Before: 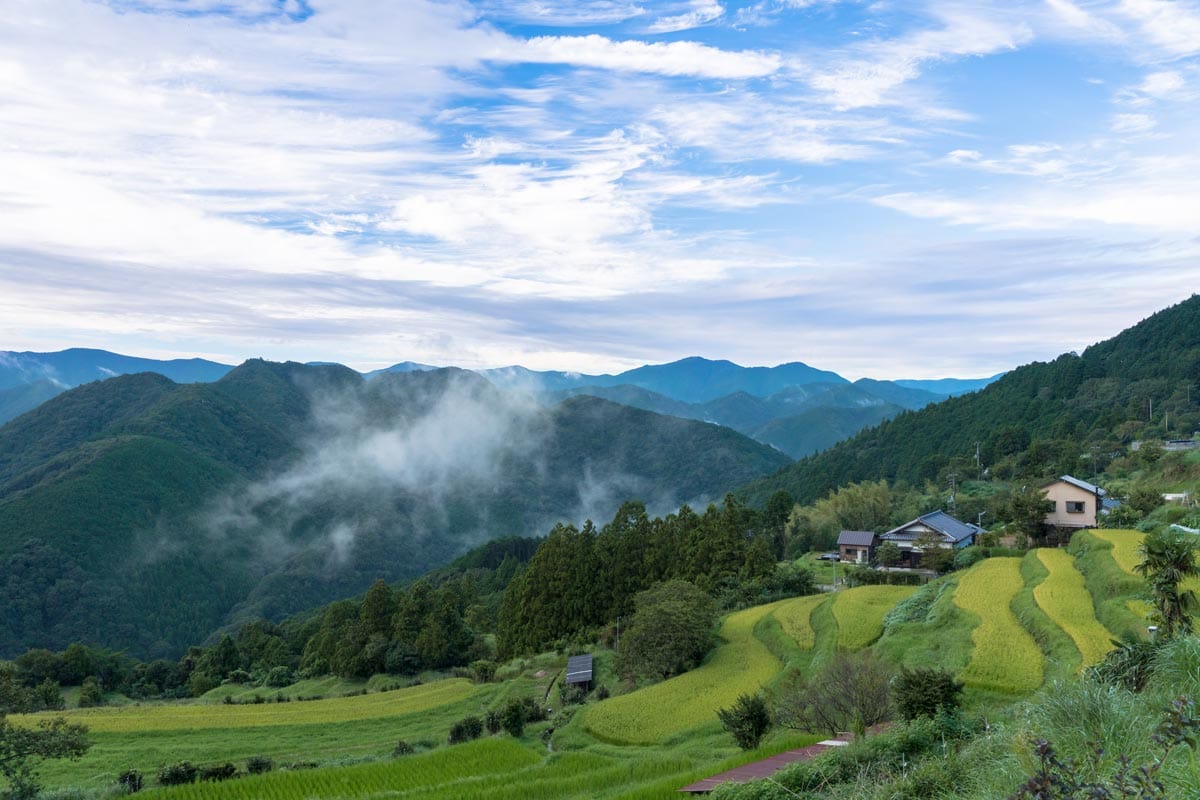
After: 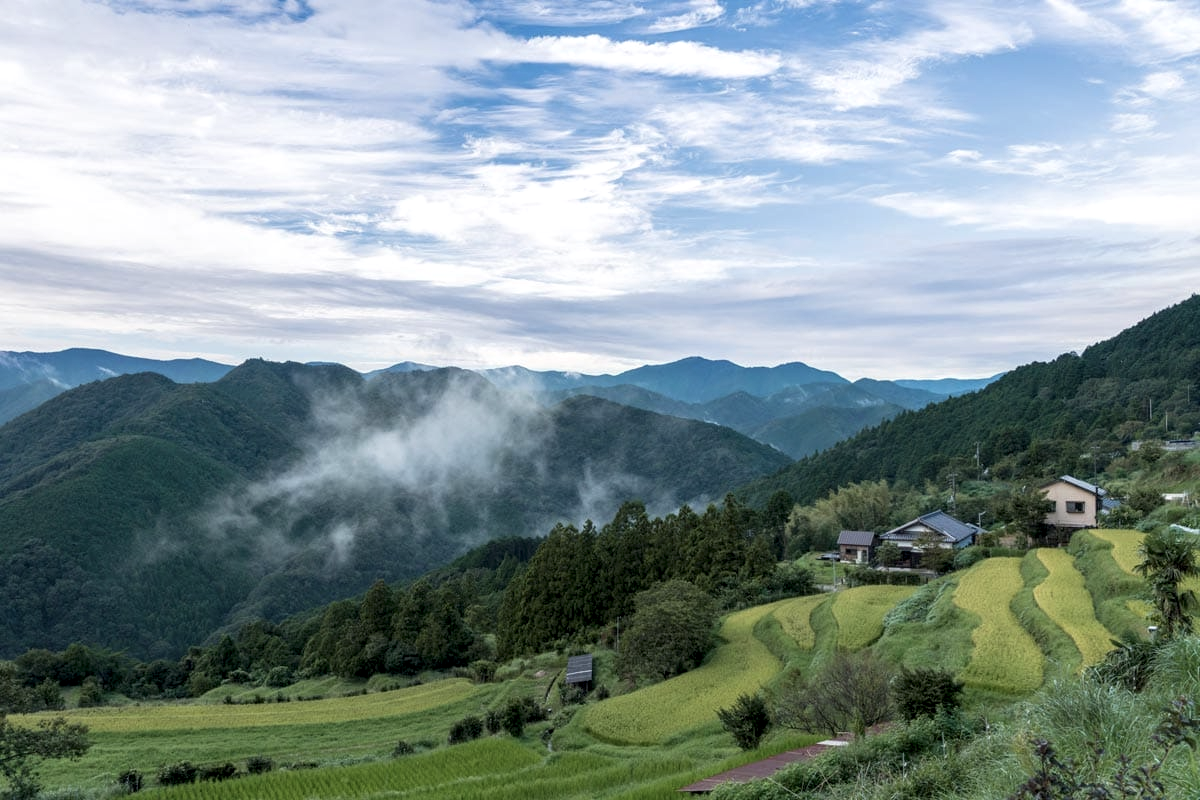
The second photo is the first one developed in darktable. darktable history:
contrast brightness saturation: contrast 0.06, brightness -0.01, saturation -0.23
local contrast: shadows 94%
